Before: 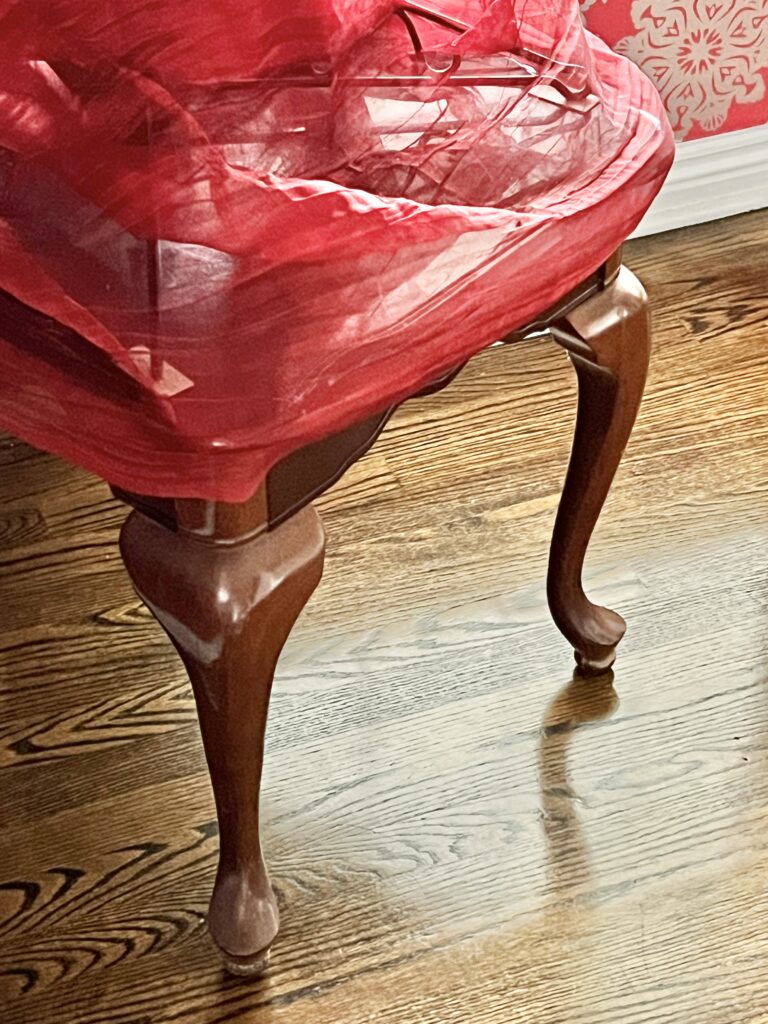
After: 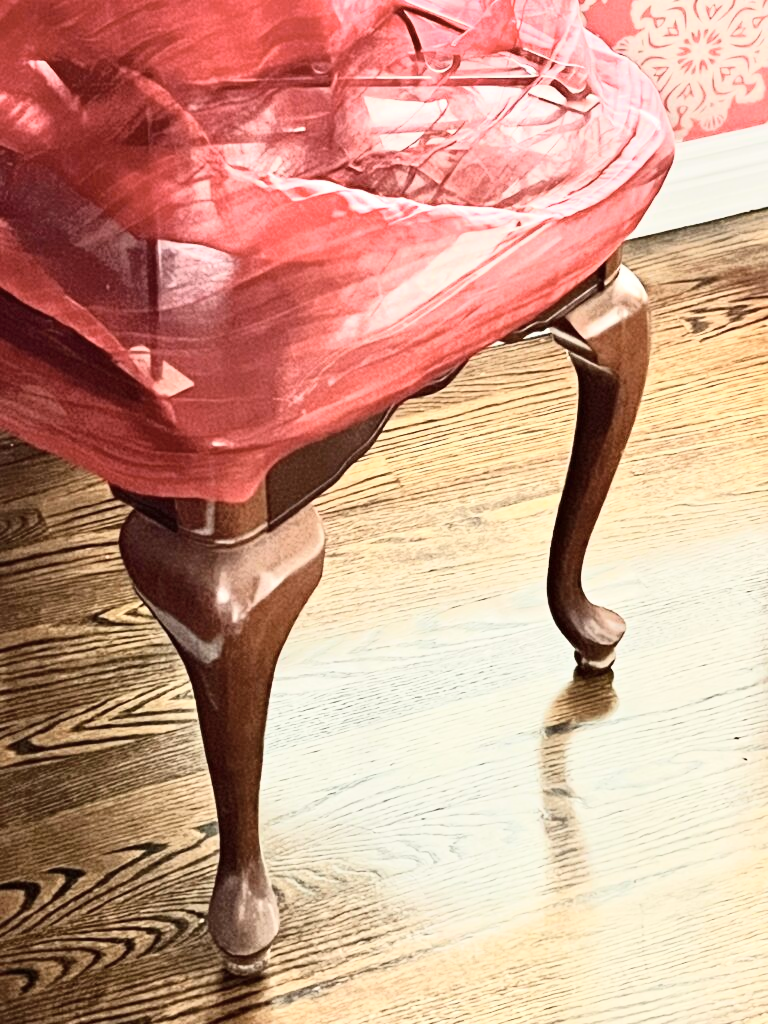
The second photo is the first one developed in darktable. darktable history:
tone curve: curves: ch0 [(0, 0) (0.003, 0.003) (0.011, 0.013) (0.025, 0.029) (0.044, 0.052) (0.069, 0.081) (0.1, 0.116) (0.136, 0.158) (0.177, 0.207) (0.224, 0.268) (0.277, 0.373) (0.335, 0.465) (0.399, 0.565) (0.468, 0.674) (0.543, 0.79) (0.623, 0.853) (0.709, 0.918) (0.801, 0.956) (0.898, 0.977) (1, 1)], color space Lab, independent channels, preserve colors none
